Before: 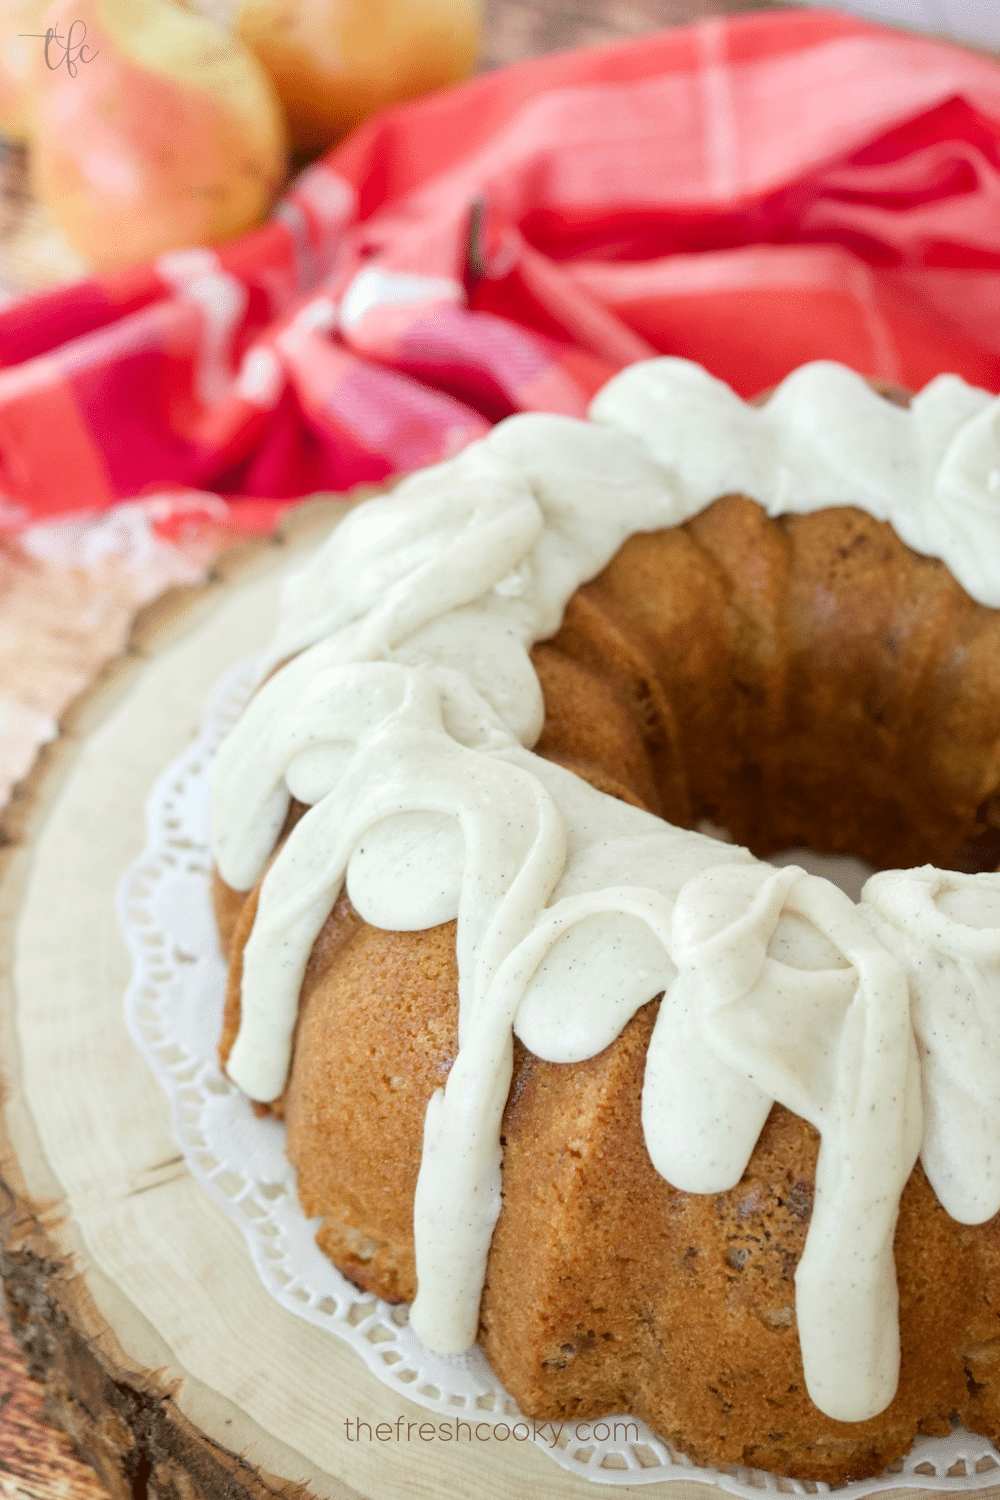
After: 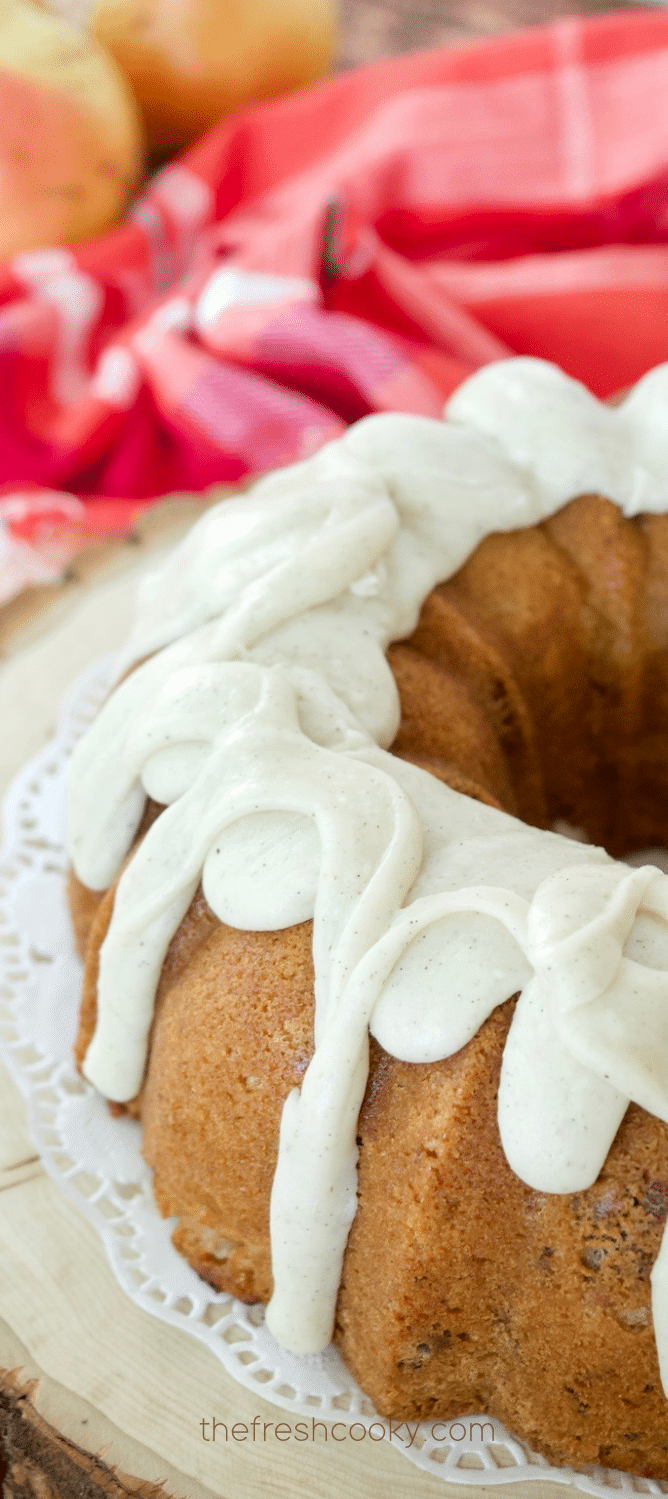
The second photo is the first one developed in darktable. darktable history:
crop and rotate: left 14.47%, right 18.715%
exposure: black level correction 0.001, compensate exposure bias true, compensate highlight preservation false
tone equalizer: edges refinement/feathering 500, mask exposure compensation -1.57 EV, preserve details no
